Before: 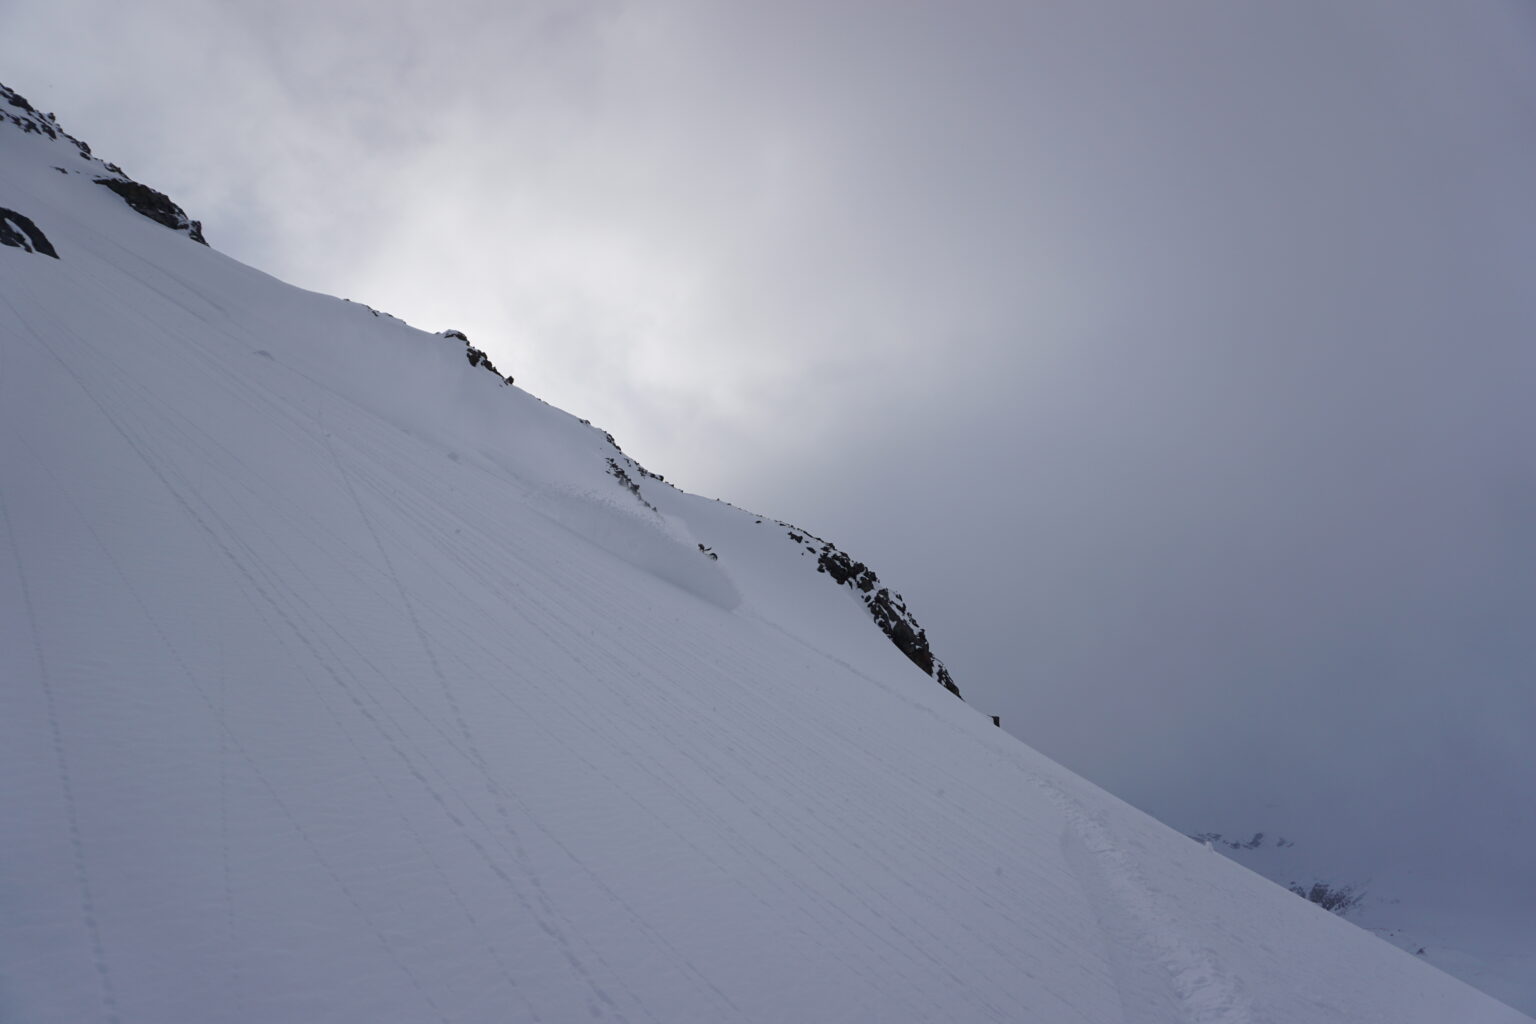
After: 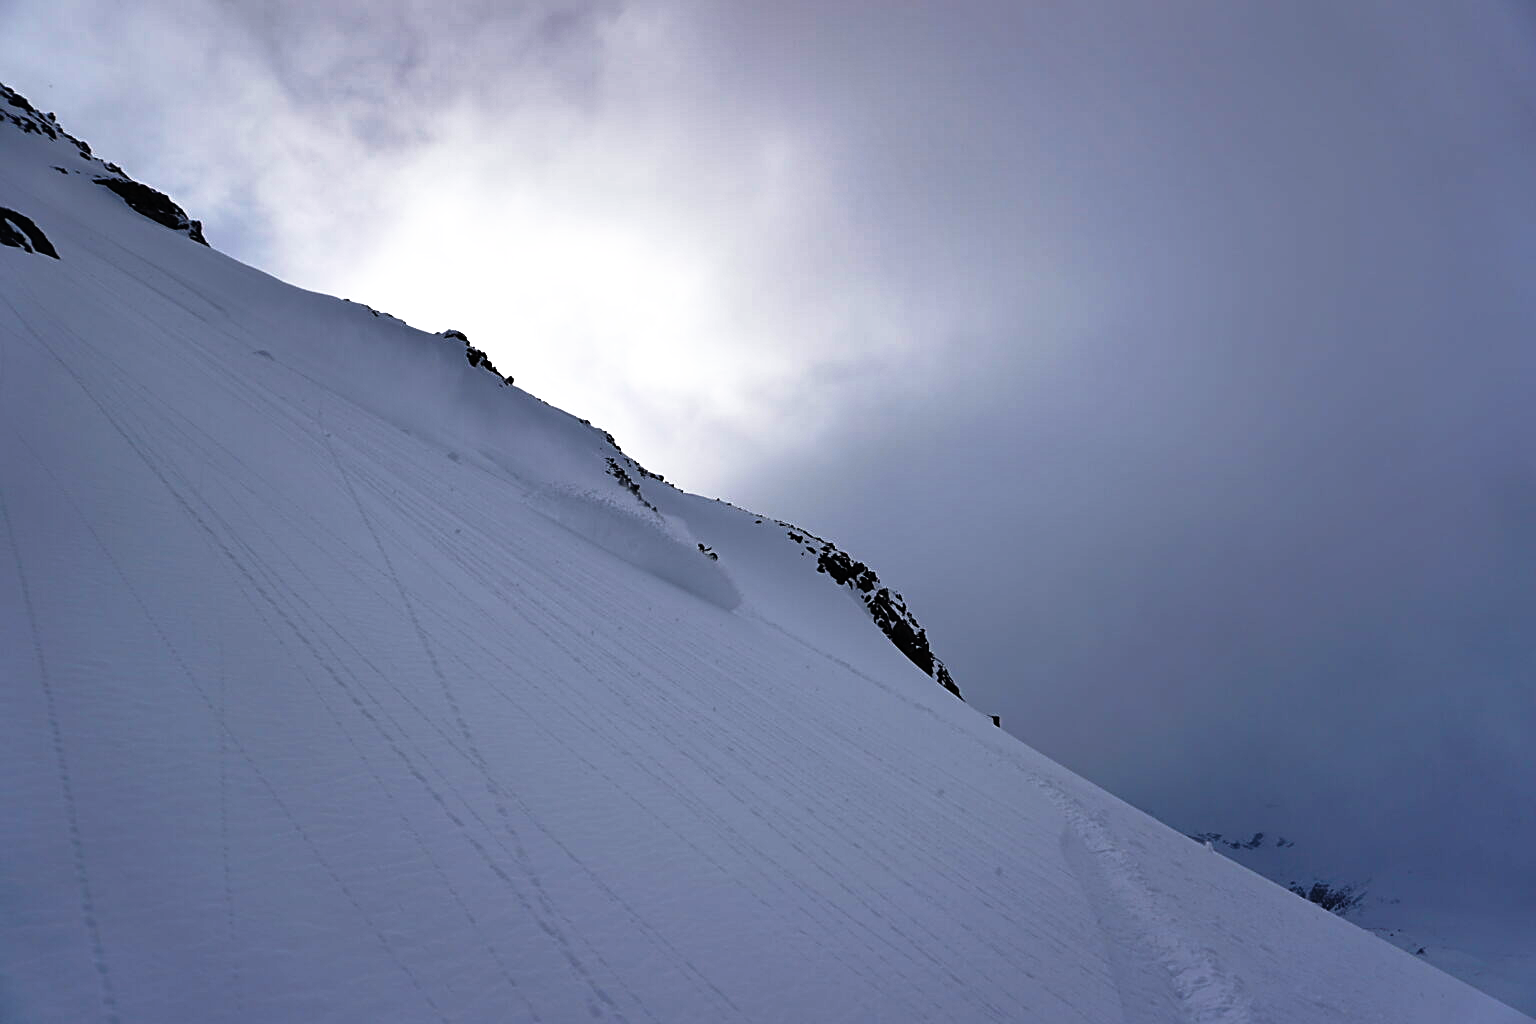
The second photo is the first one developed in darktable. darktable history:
shadows and highlights: shadows 39.98, highlights -55.7, low approximation 0.01, soften with gaussian
sharpen: on, module defaults
tone curve: curves: ch0 [(0, 0) (0.003, 0.001) (0.011, 0.002) (0.025, 0.002) (0.044, 0.006) (0.069, 0.01) (0.1, 0.017) (0.136, 0.023) (0.177, 0.038) (0.224, 0.066) (0.277, 0.118) (0.335, 0.185) (0.399, 0.264) (0.468, 0.365) (0.543, 0.475) (0.623, 0.606) (0.709, 0.759) (0.801, 0.923) (0.898, 0.999) (1, 1)], preserve colors none
